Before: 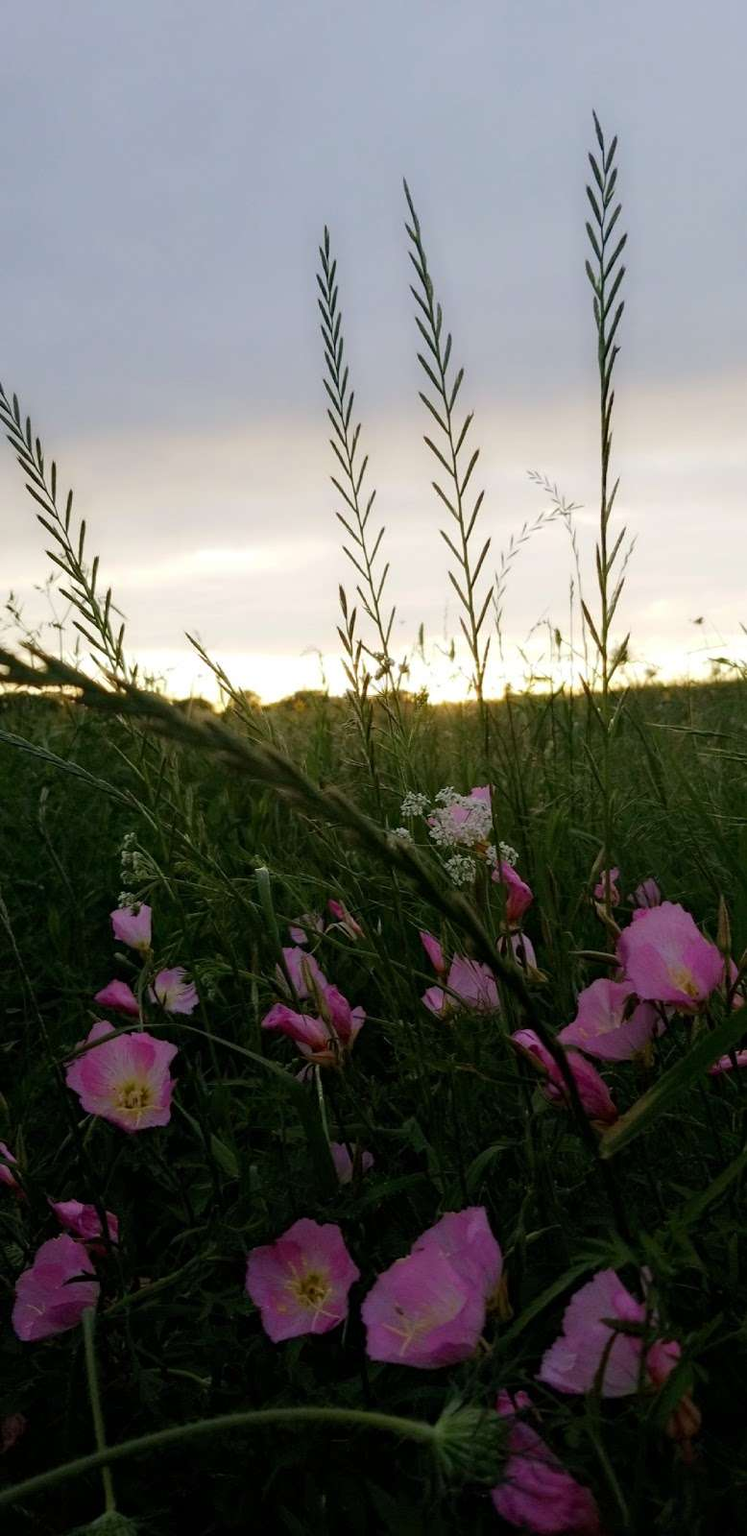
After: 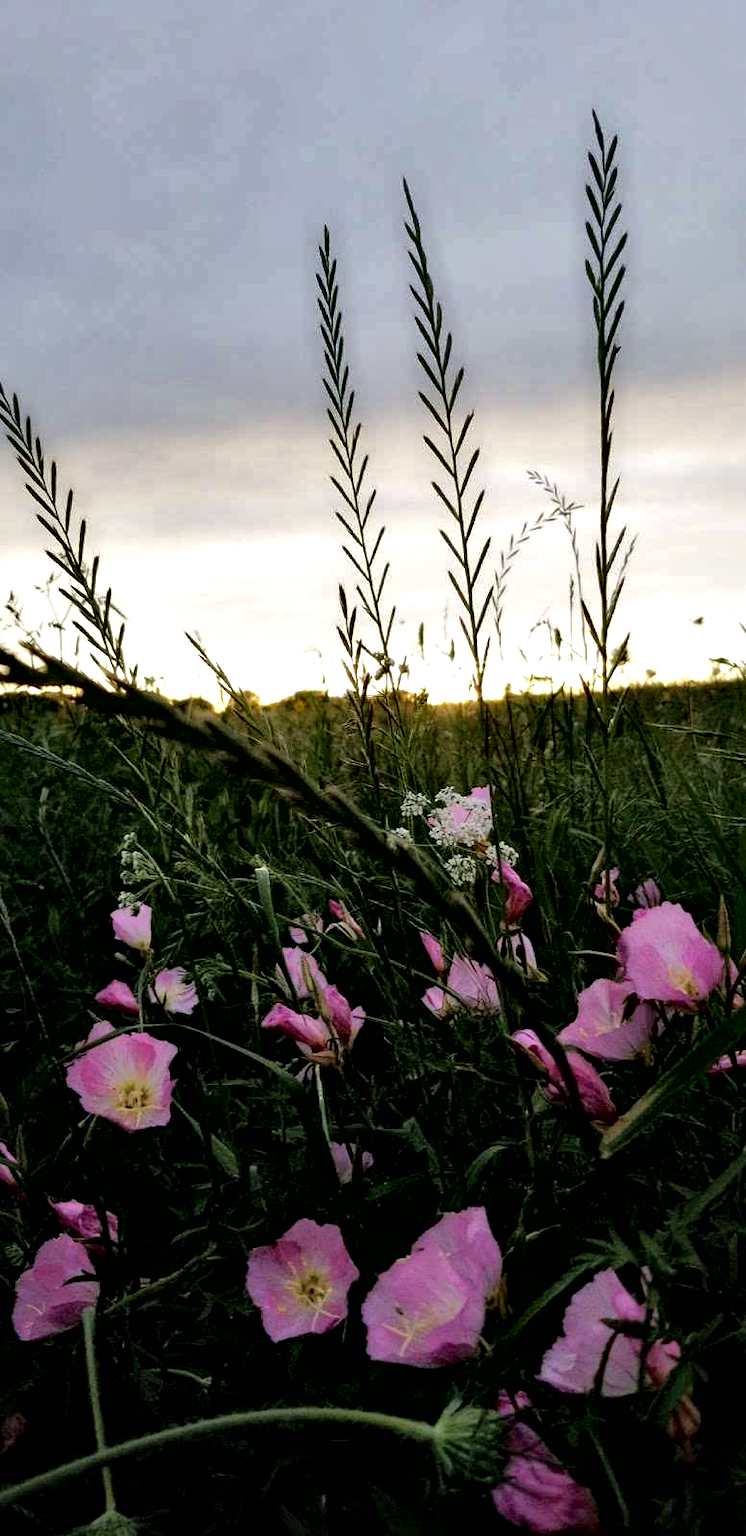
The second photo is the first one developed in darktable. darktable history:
local contrast: mode bilateral grid, contrast 71, coarseness 75, detail 181%, midtone range 0.2
contrast equalizer: y [[0.6 ×6], [0.55 ×6], [0 ×6], [0 ×6], [0 ×6]]
